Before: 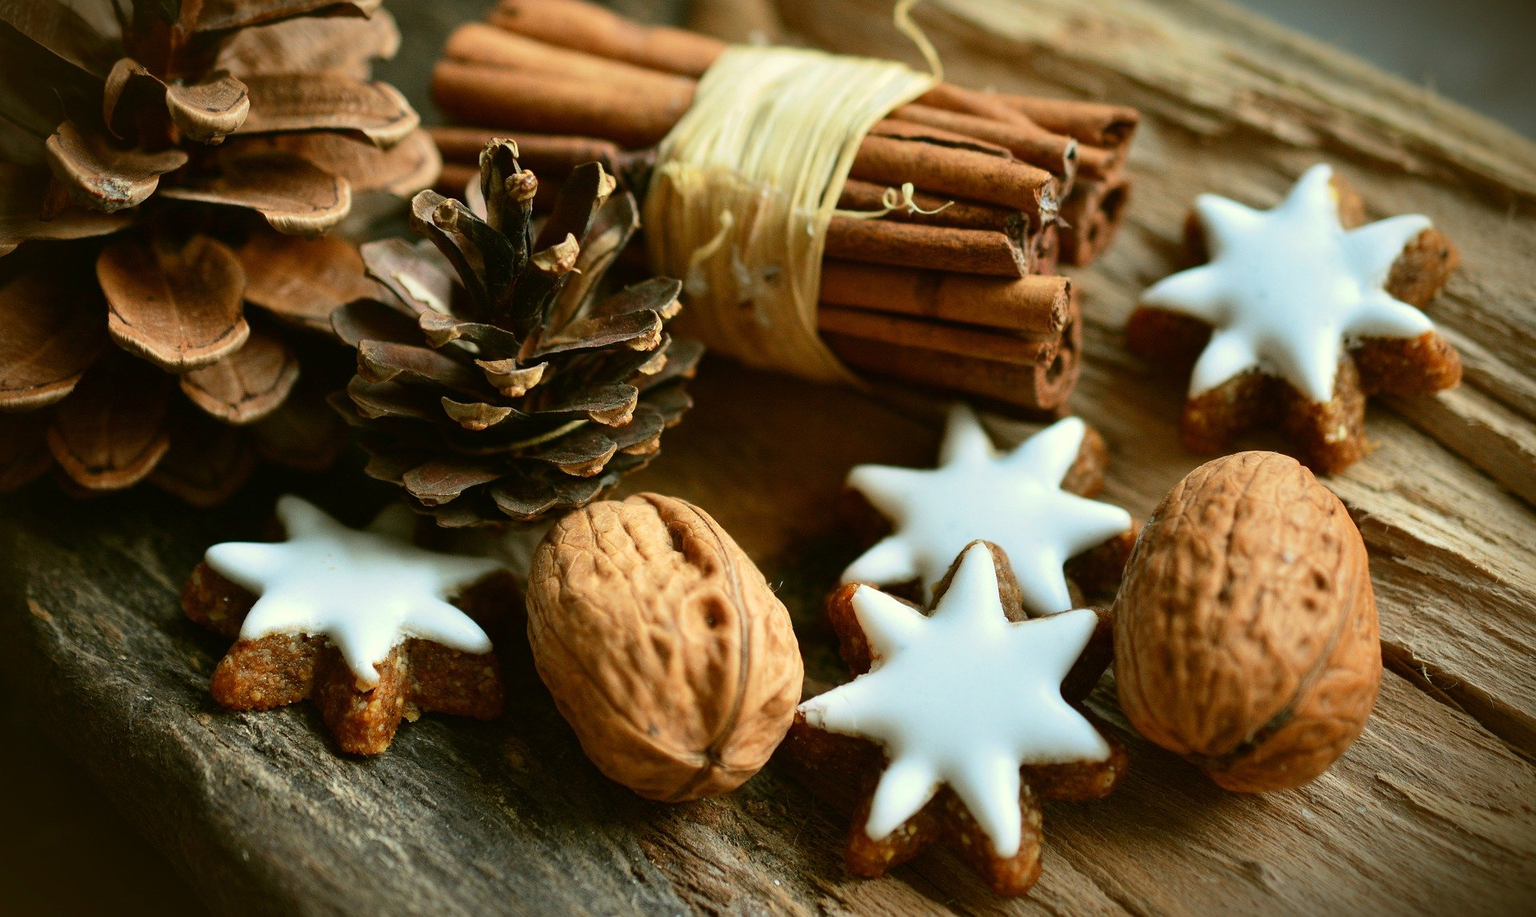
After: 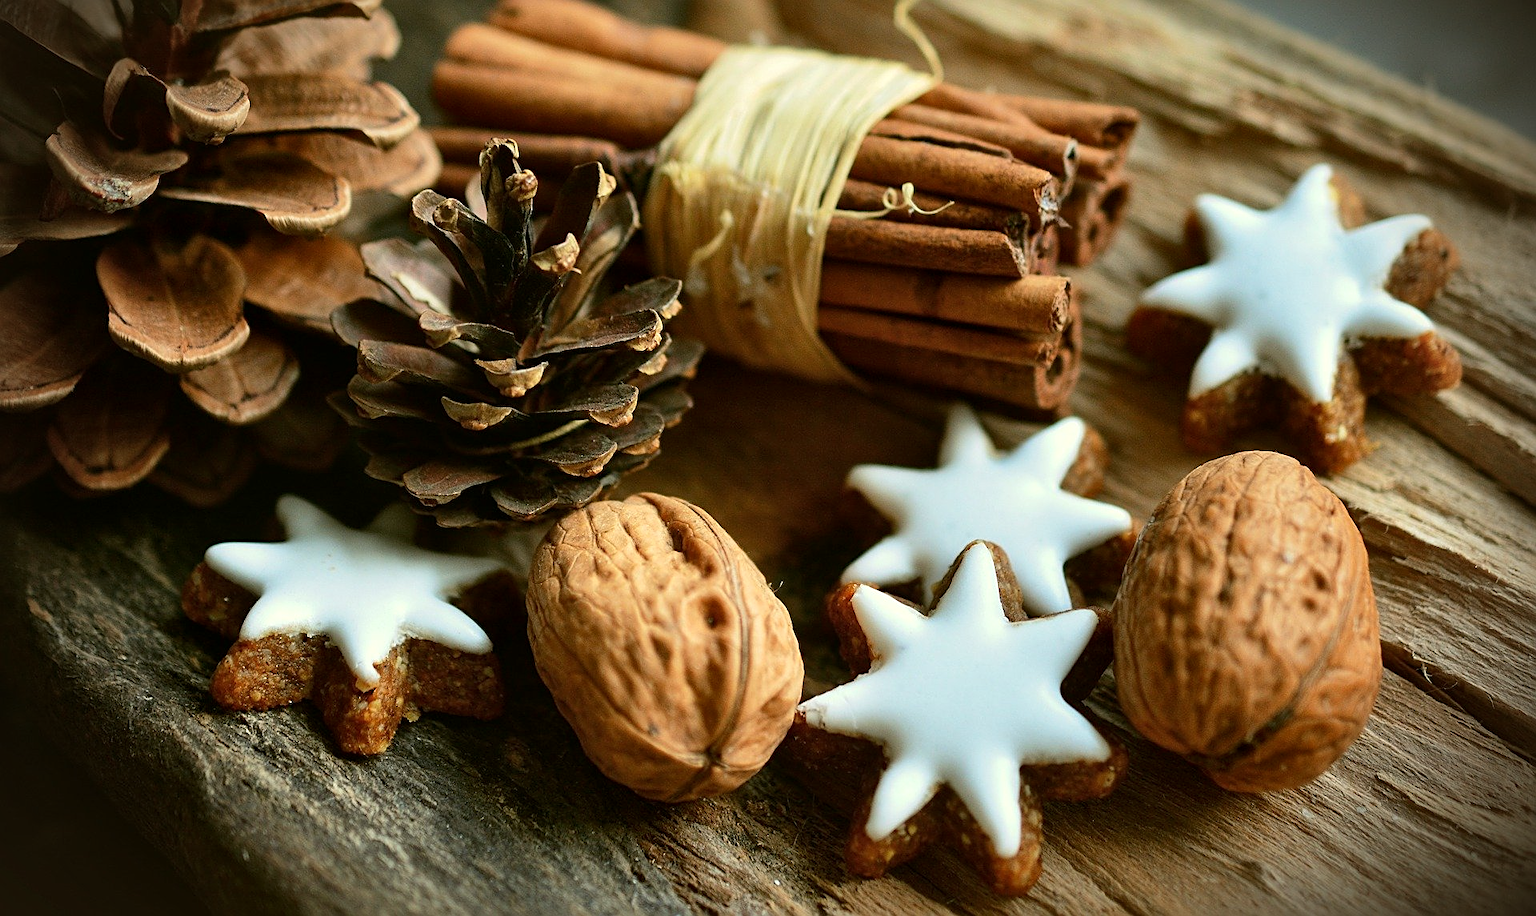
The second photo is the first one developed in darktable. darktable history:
vignetting: fall-off radius 60.92%
sharpen: on, module defaults
local contrast: mode bilateral grid, contrast 20, coarseness 50, detail 120%, midtone range 0.2
